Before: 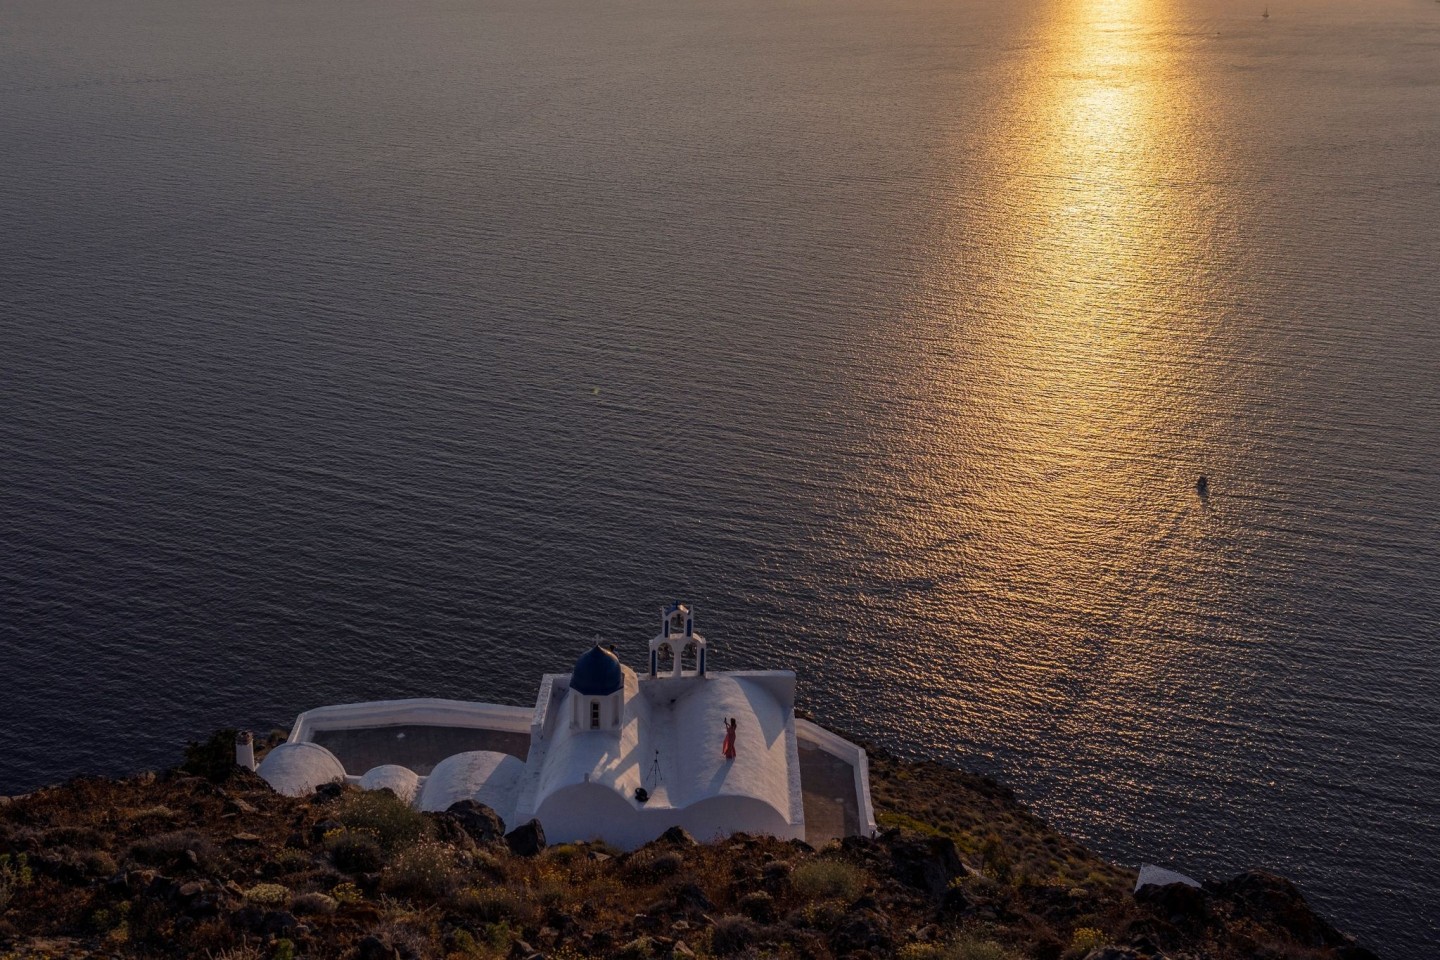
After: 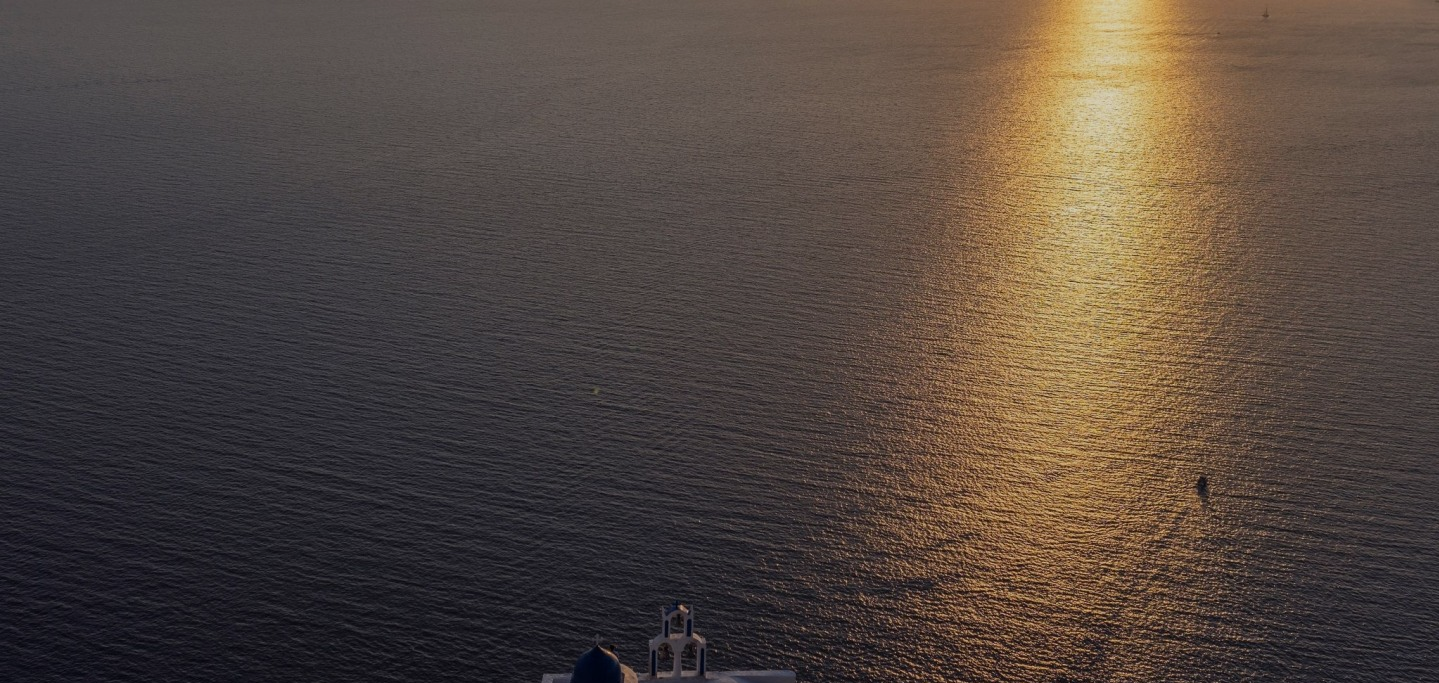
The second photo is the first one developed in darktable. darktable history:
crop: right 0.001%, bottom 28.763%
exposure: exposure -0.559 EV, compensate highlight preservation false
